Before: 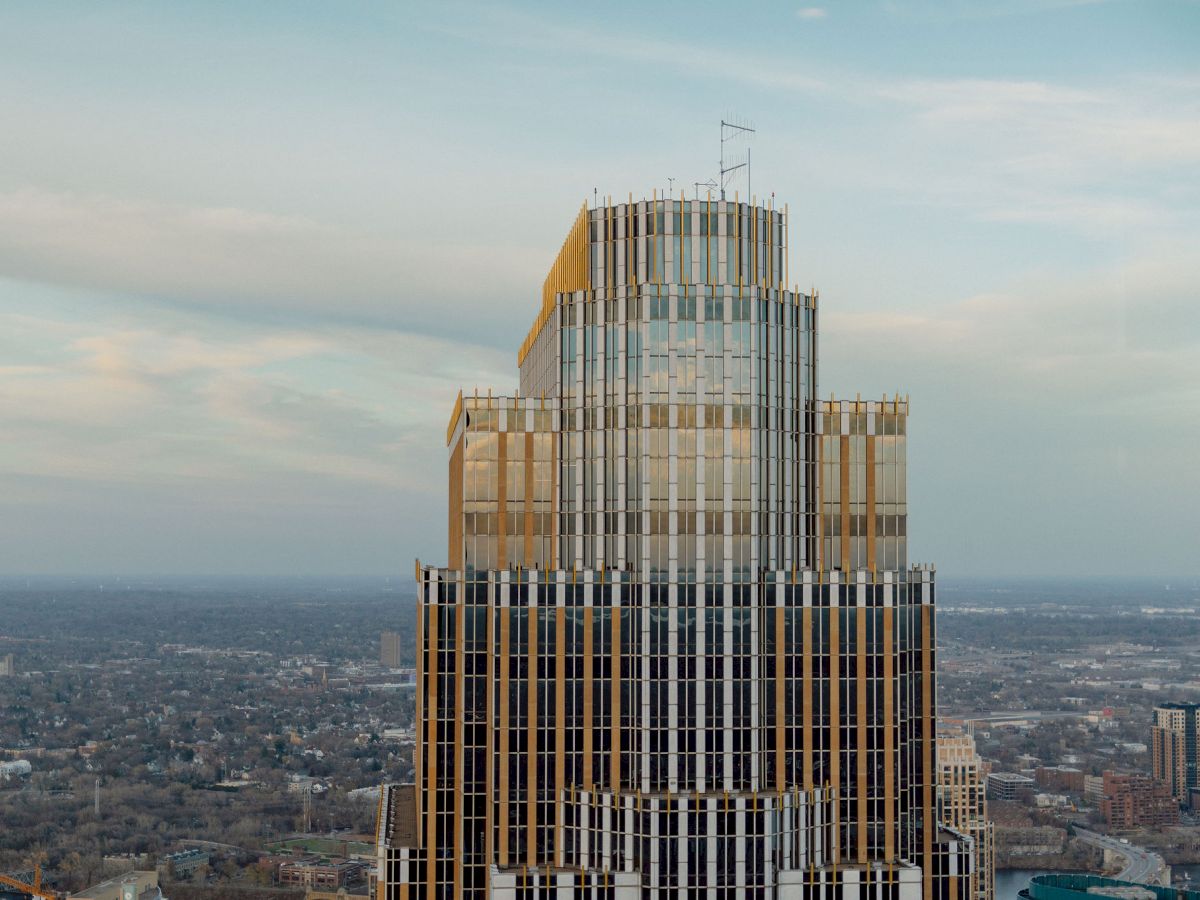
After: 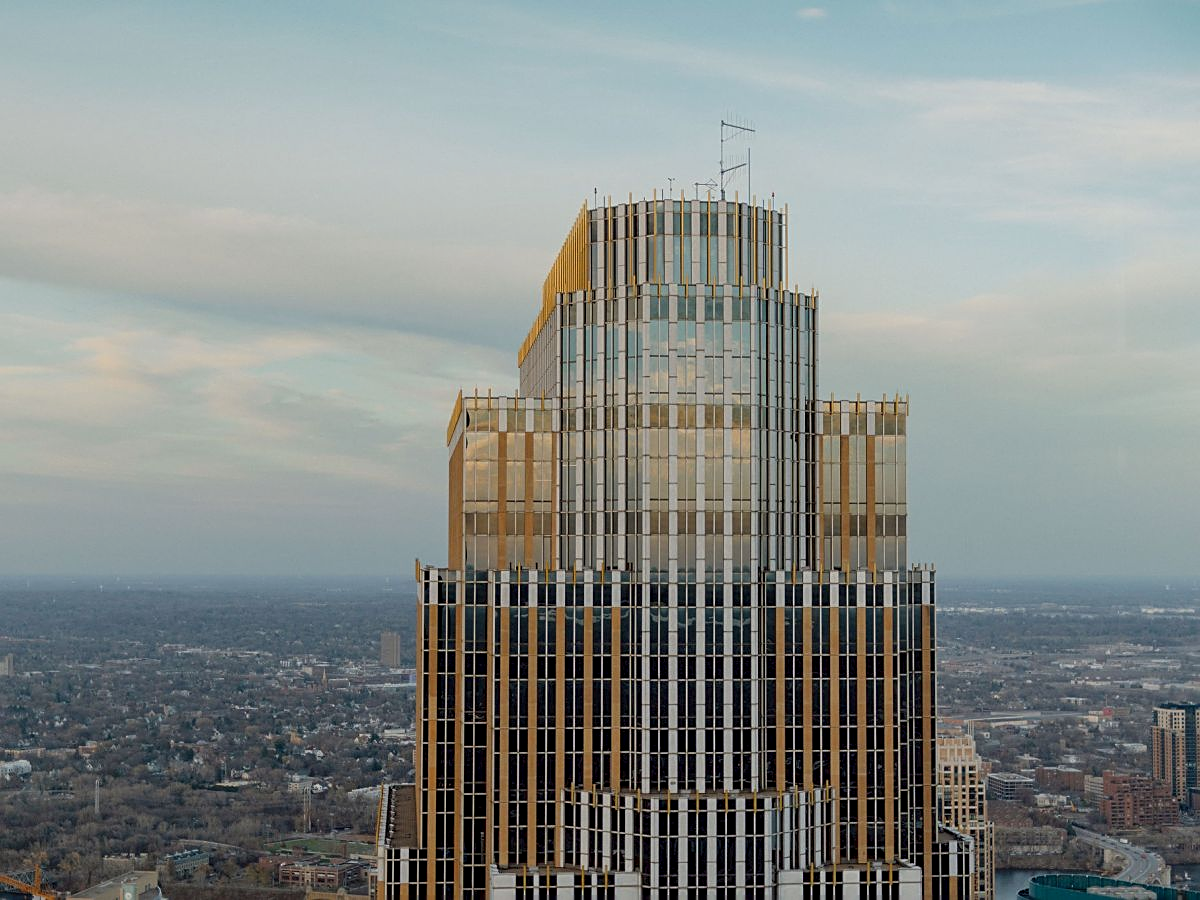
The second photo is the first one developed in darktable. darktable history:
sharpen: on, module defaults
exposure: black level correction 0.001, exposure -0.125 EV, compensate exposure bias true, compensate highlight preservation false
